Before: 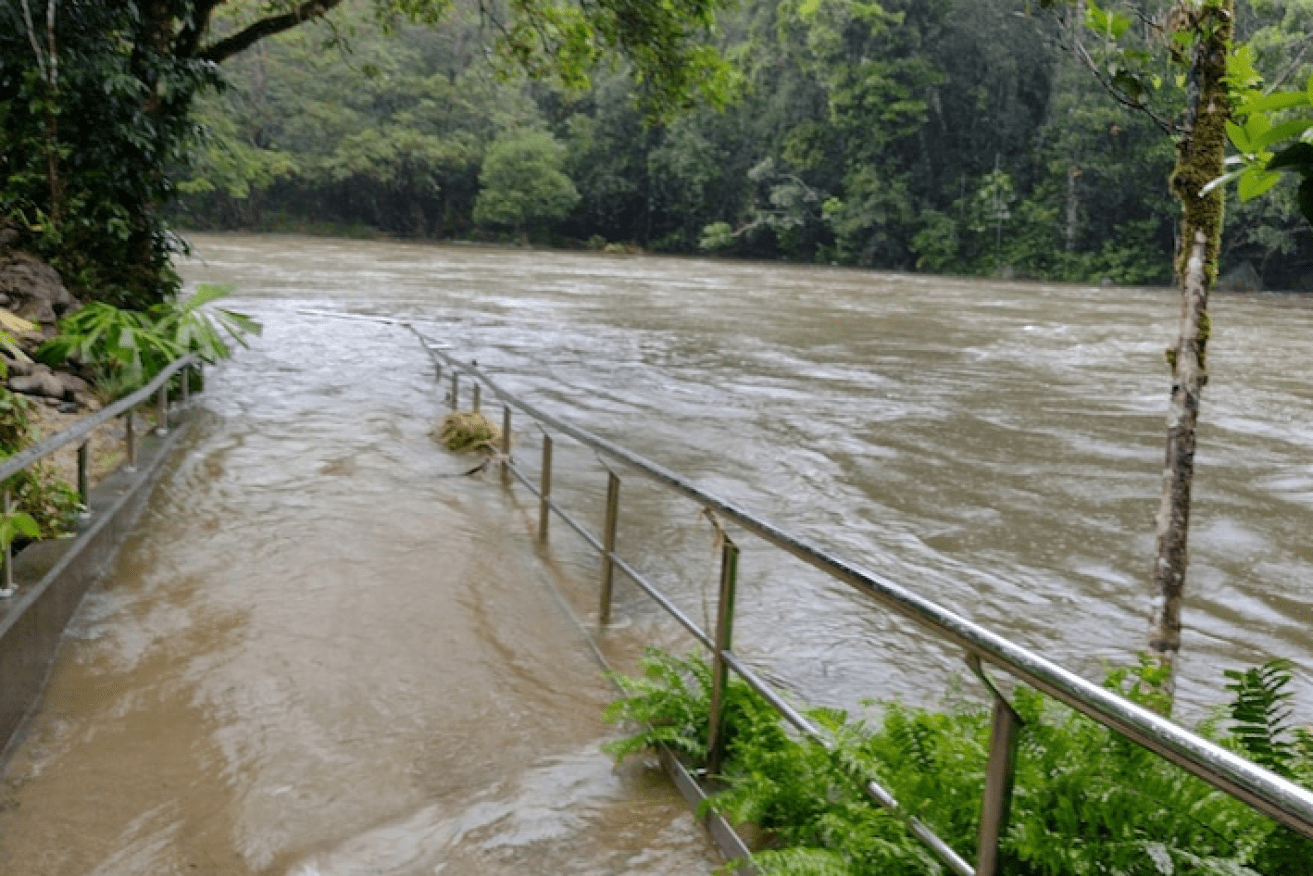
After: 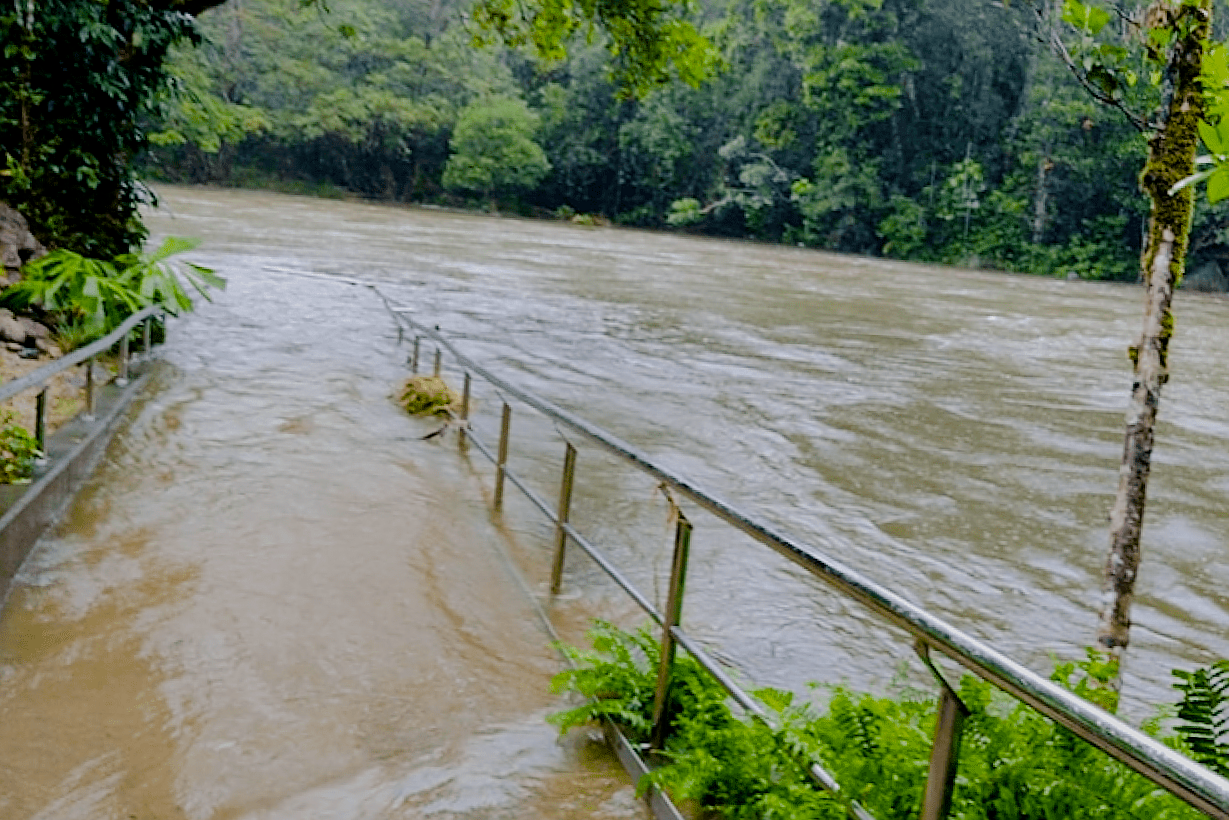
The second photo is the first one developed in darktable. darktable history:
sharpen: on, module defaults
filmic rgb: black relative exposure -8 EV, white relative exposure 4.01 EV, hardness 4.21, enable highlight reconstruction true
tone equalizer: edges refinement/feathering 500, mask exposure compensation -1.57 EV, preserve details no
color balance rgb: power › chroma 0.998%, power › hue 252.08°, global offset › luminance -0.475%, linear chroma grading › global chroma 14.987%, perceptual saturation grading › global saturation 20.78%, perceptual saturation grading › highlights -19.771%, perceptual saturation grading › shadows 29.673%, perceptual brilliance grading › mid-tones 10.217%, perceptual brilliance grading › shadows 15.227%
crop and rotate: angle -2.64°
